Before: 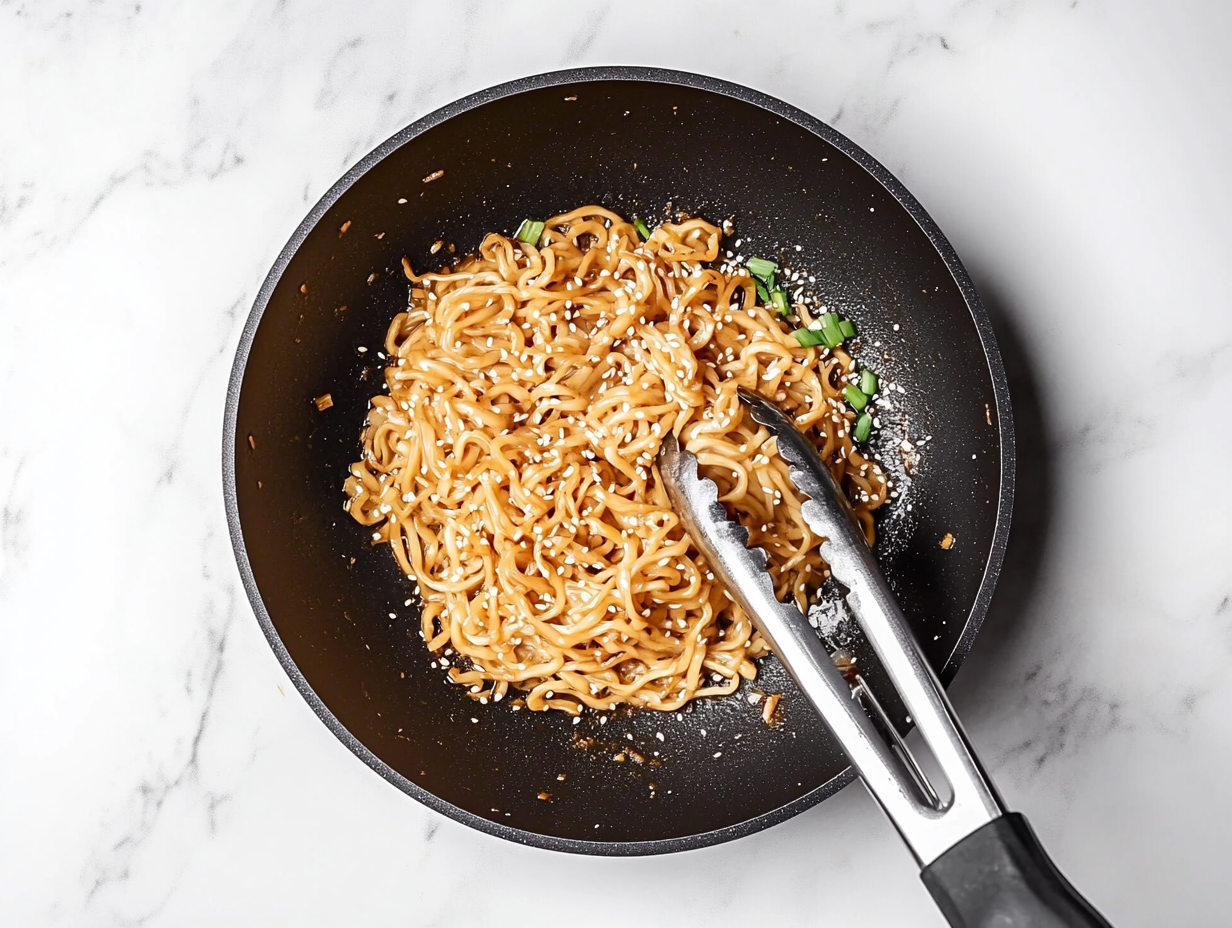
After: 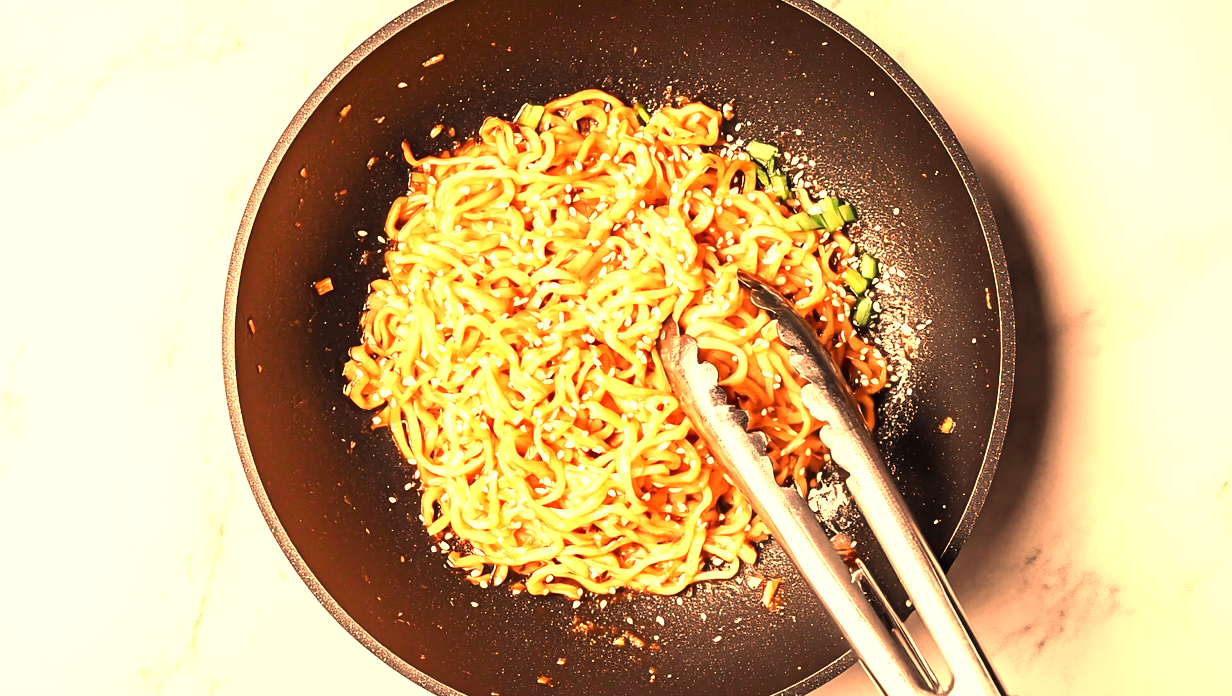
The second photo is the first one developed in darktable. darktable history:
crop and rotate: top 12.5%, bottom 12.5%
exposure: black level correction 0, exposure 1.015 EV, compensate exposure bias true, compensate highlight preservation false
white balance: red 1.467, blue 0.684
